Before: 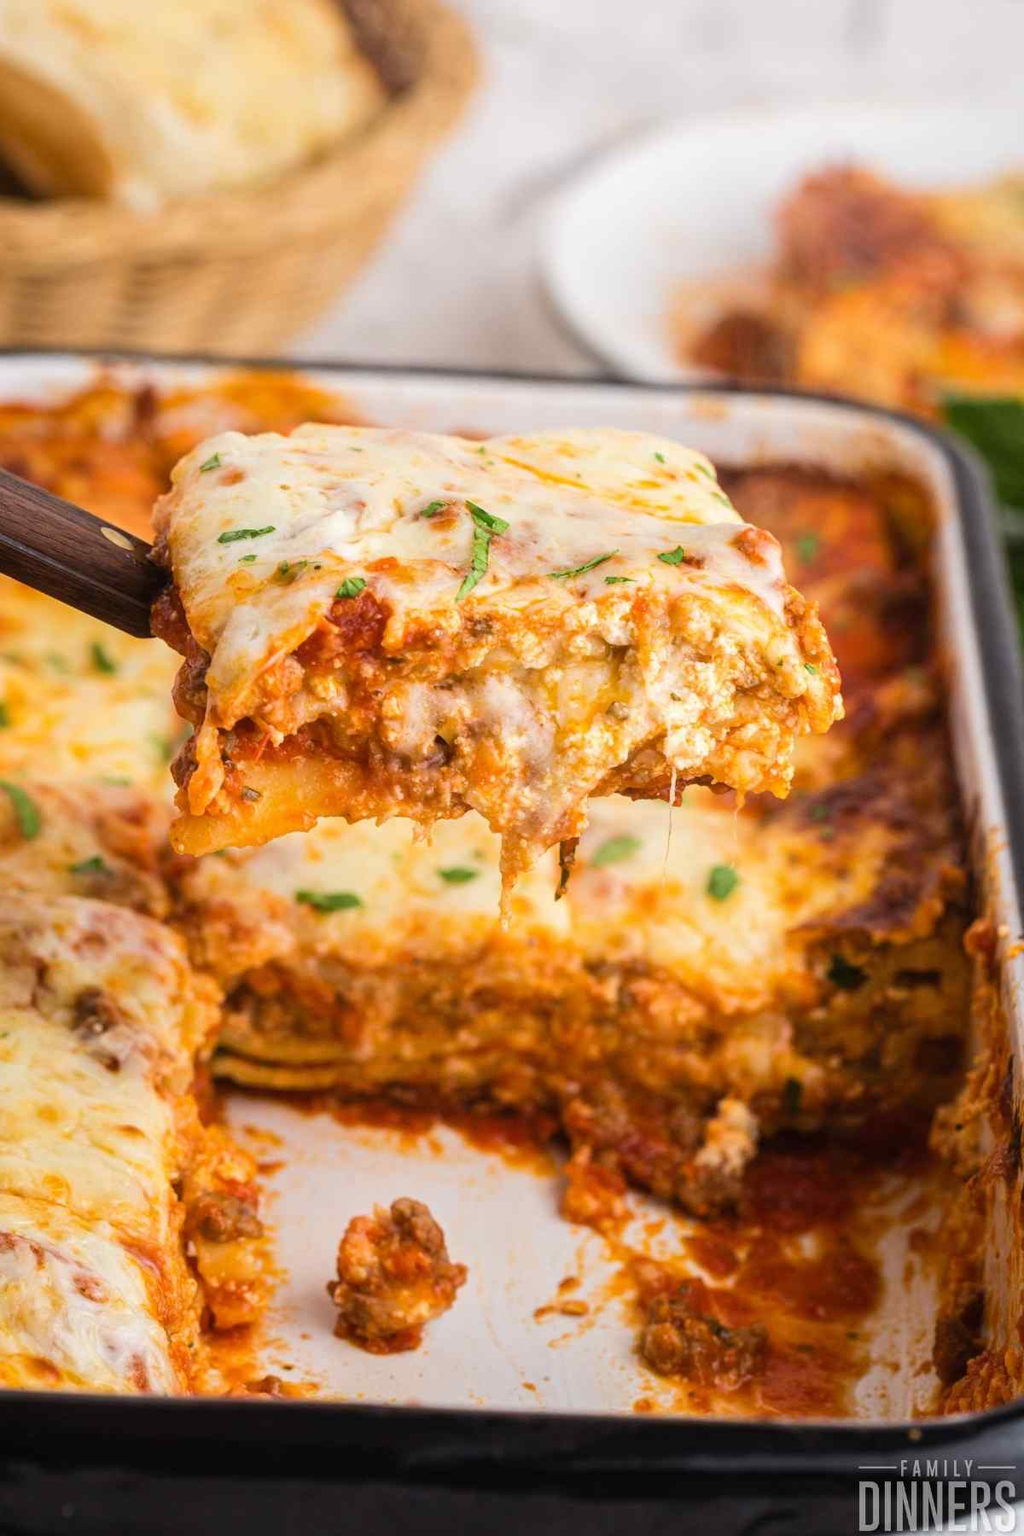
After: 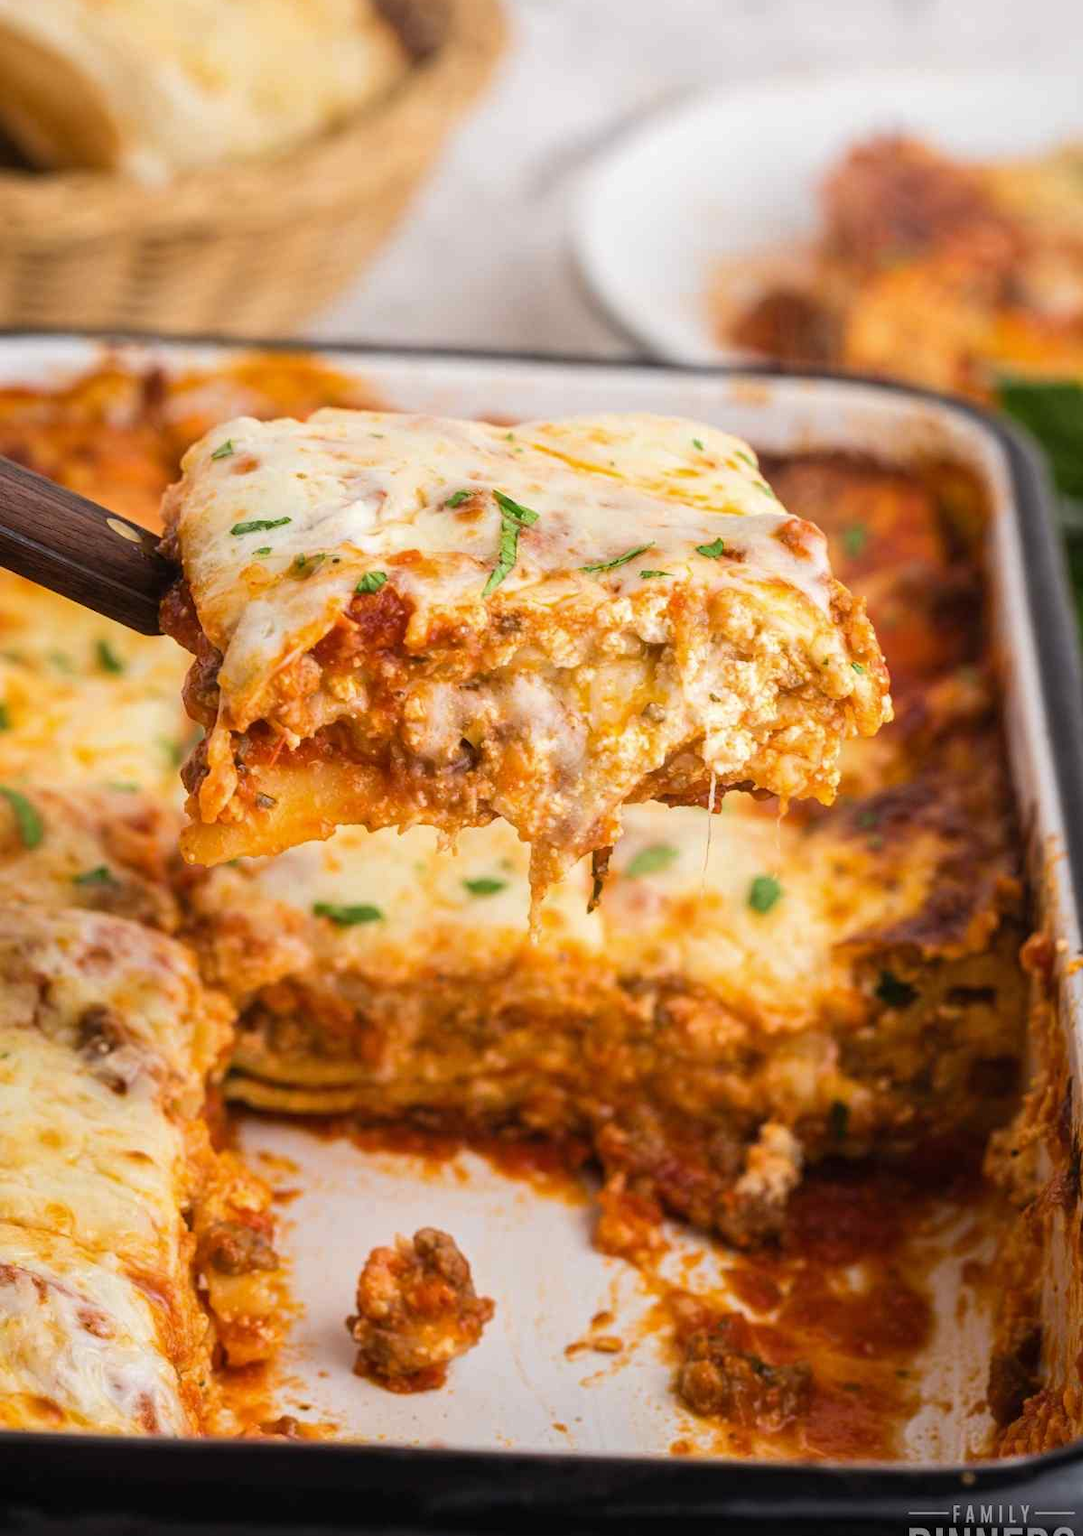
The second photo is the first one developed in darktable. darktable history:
base curve: curves: ch0 [(0, 0) (0.303, 0.277) (1, 1)]
crop and rotate: top 2.479%, bottom 3.018%
